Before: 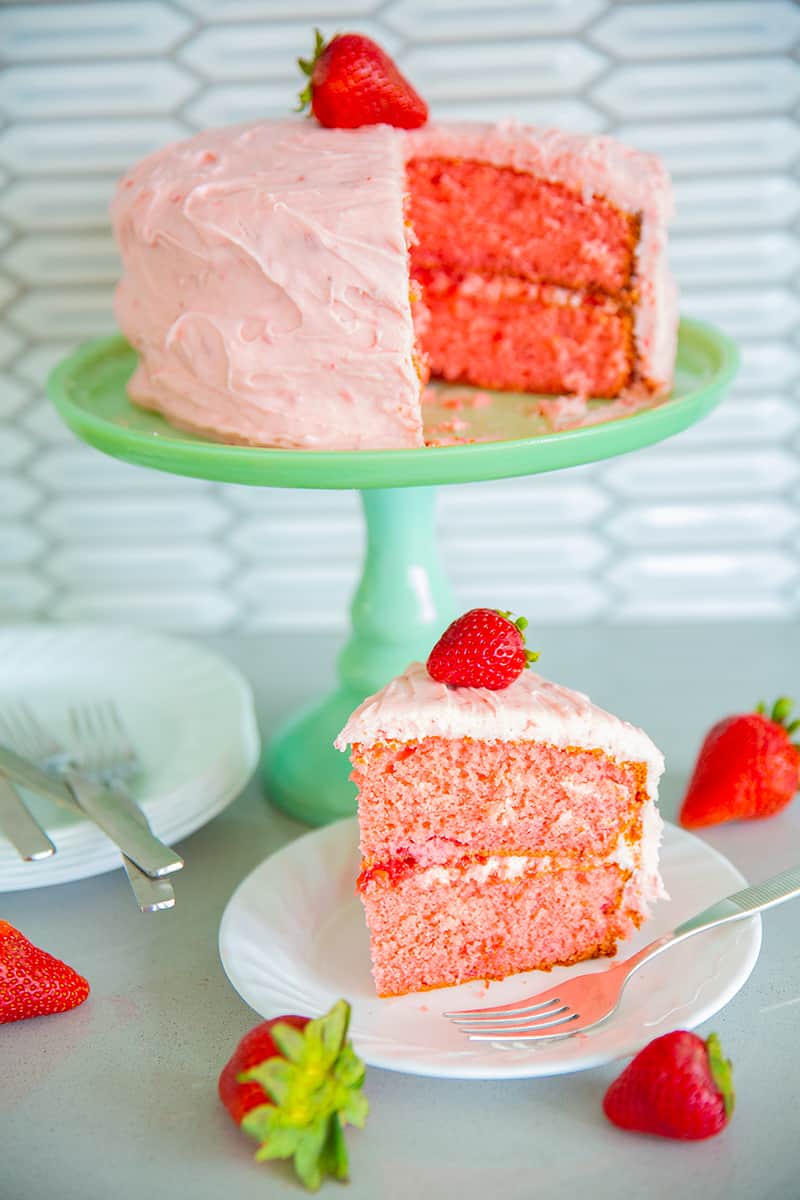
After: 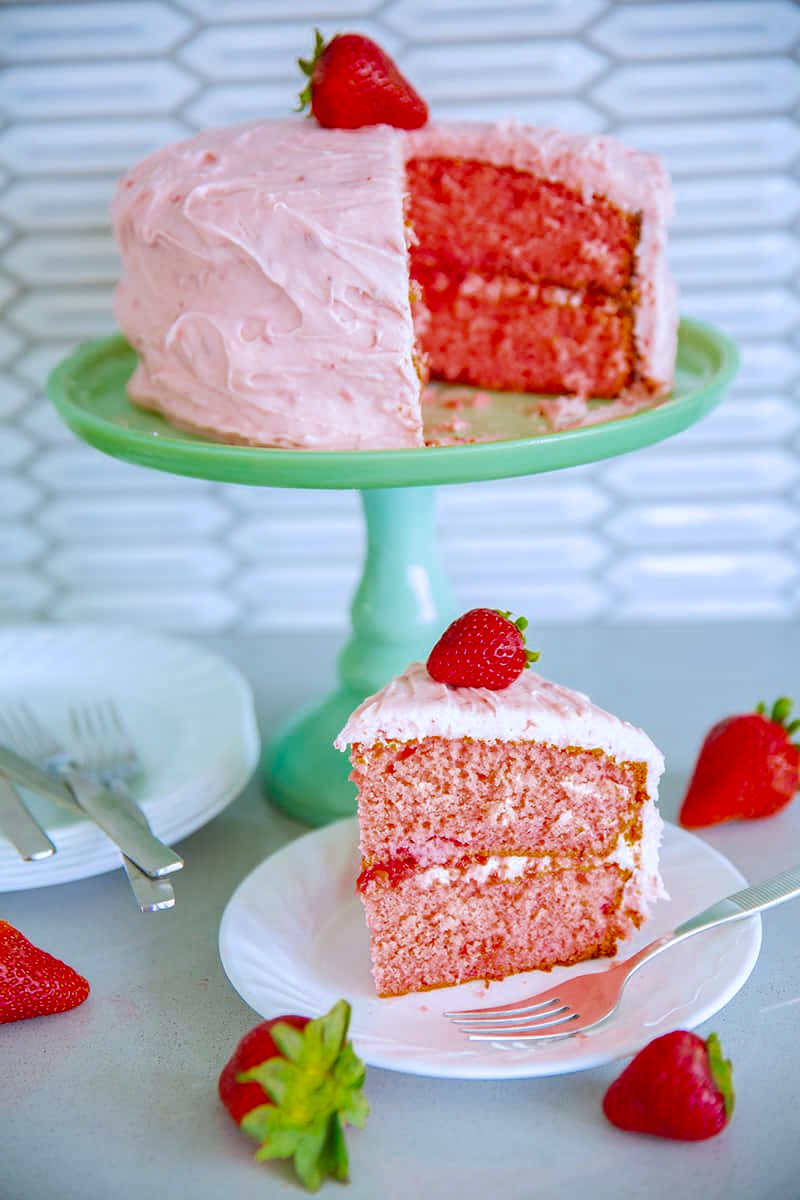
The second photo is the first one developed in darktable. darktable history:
white balance: red 0.967, blue 1.119, emerald 0.756
local contrast: on, module defaults
color zones: curves: ch0 [(0, 0.425) (0.143, 0.422) (0.286, 0.42) (0.429, 0.419) (0.571, 0.419) (0.714, 0.42) (0.857, 0.422) (1, 0.425)]
